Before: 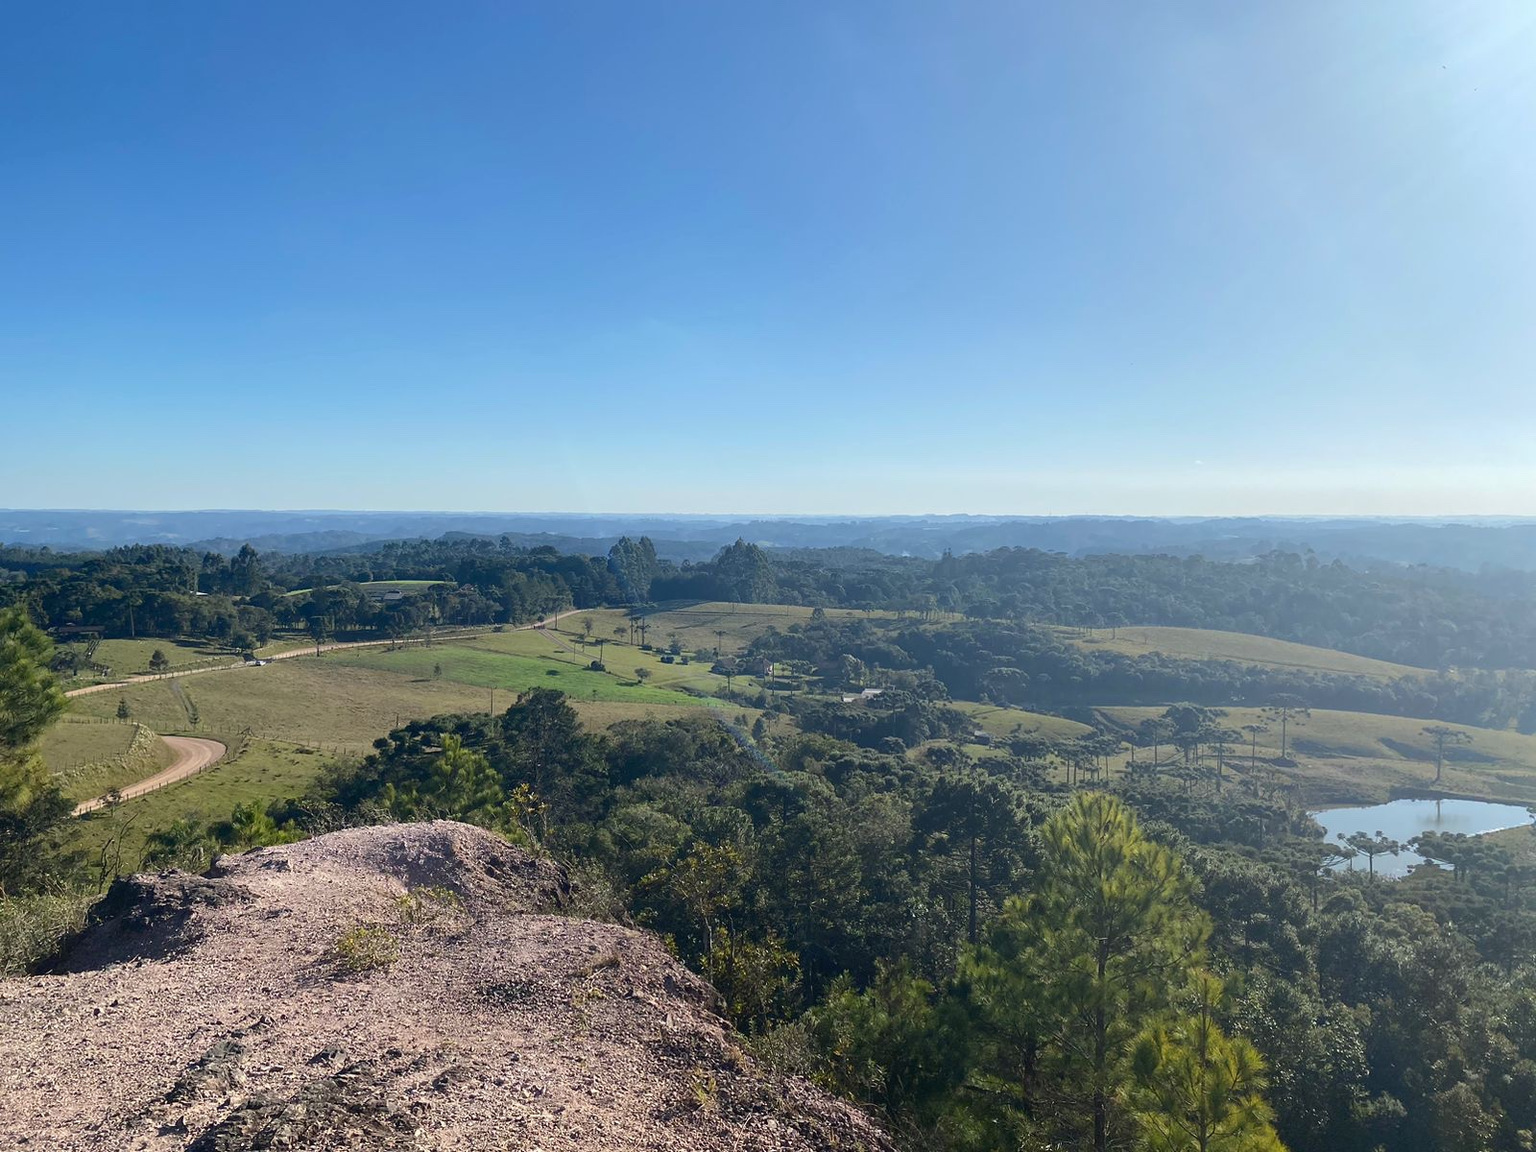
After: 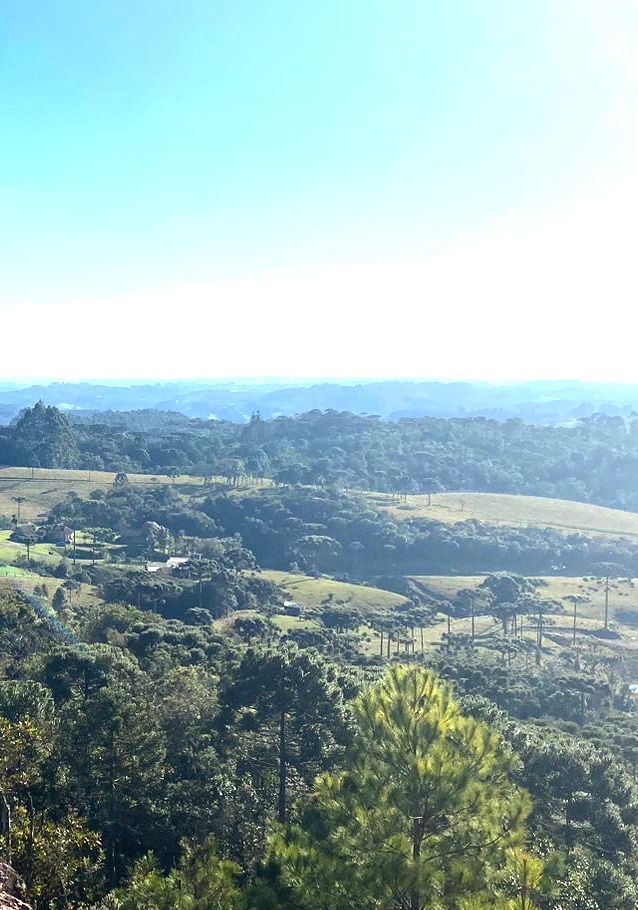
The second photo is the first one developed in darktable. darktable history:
levels: levels [0.012, 0.367, 0.697]
crop: left 45.721%, top 13.393%, right 14.118%, bottom 10.01%
grain: coarseness 0.09 ISO, strength 10%
